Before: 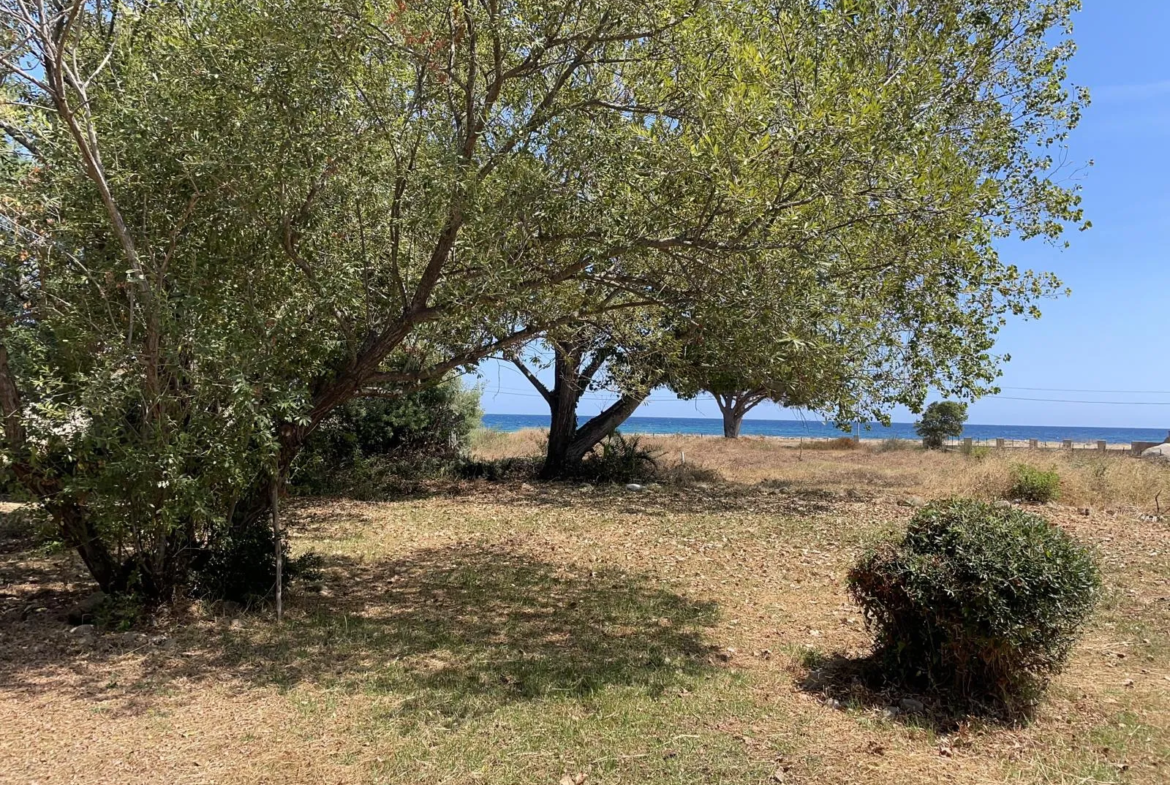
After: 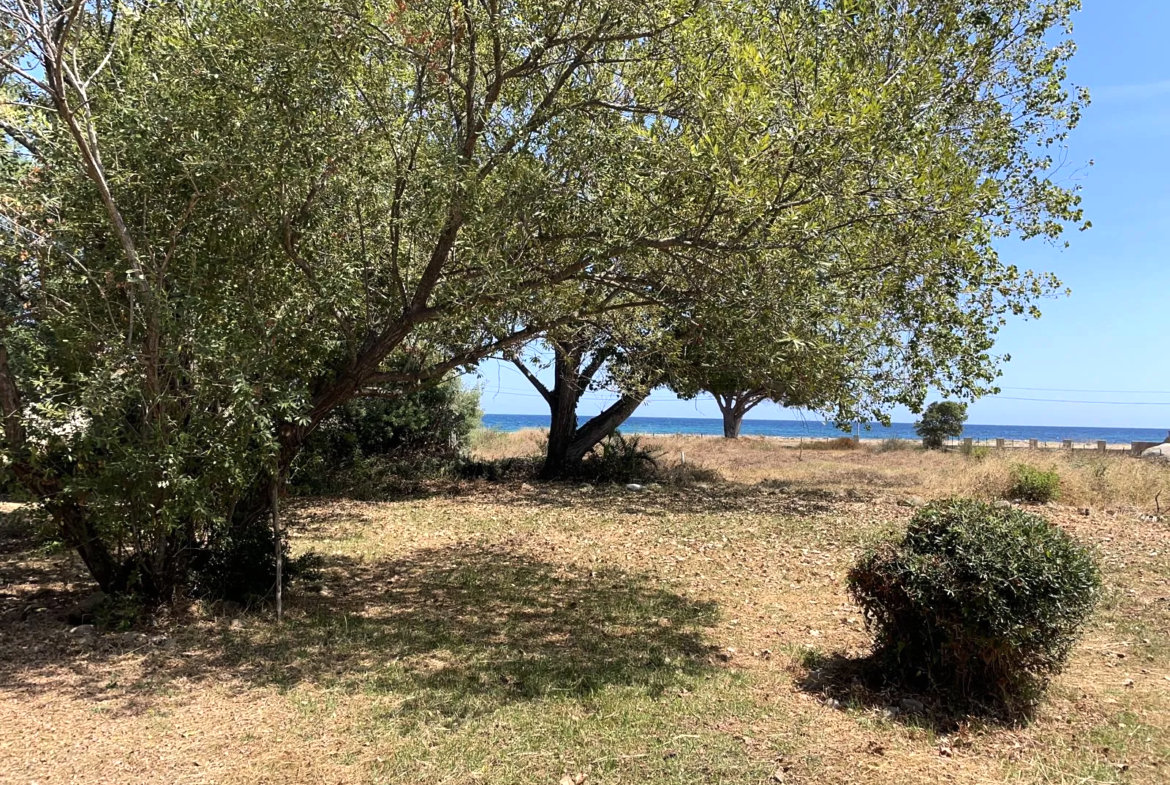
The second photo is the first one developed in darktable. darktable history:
tone equalizer: -8 EV -0.393 EV, -7 EV -0.366 EV, -6 EV -0.362 EV, -5 EV -0.188 EV, -3 EV 0.215 EV, -2 EV 0.359 EV, -1 EV 0.37 EV, +0 EV 0.401 EV, edges refinement/feathering 500, mask exposure compensation -1.57 EV, preserve details no
